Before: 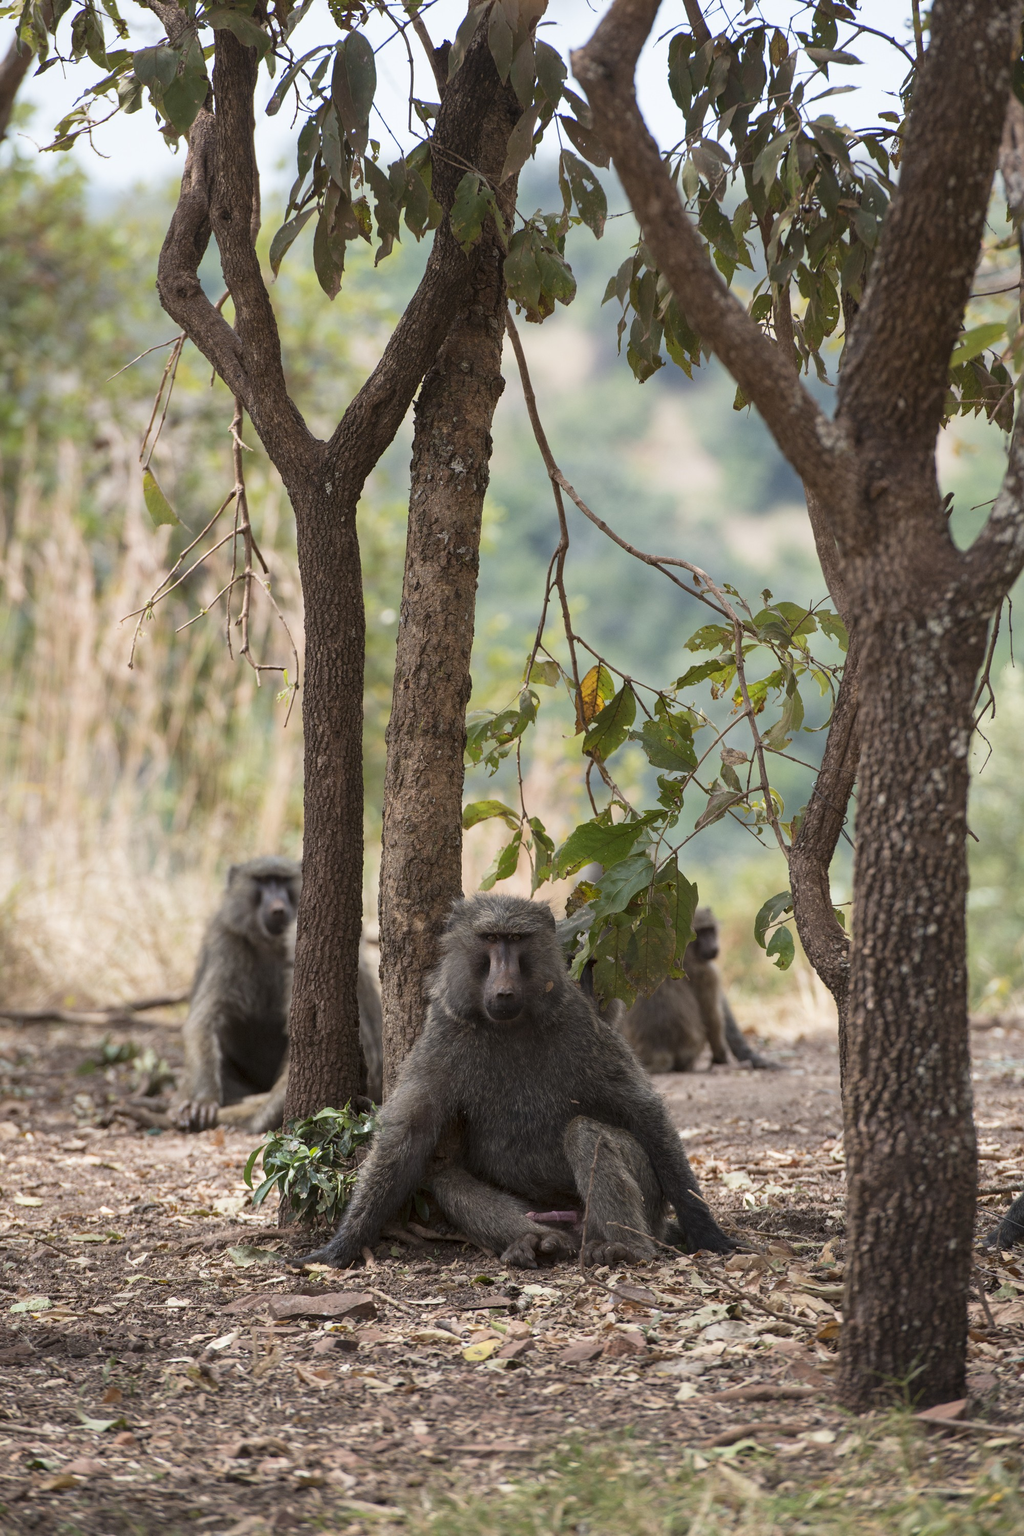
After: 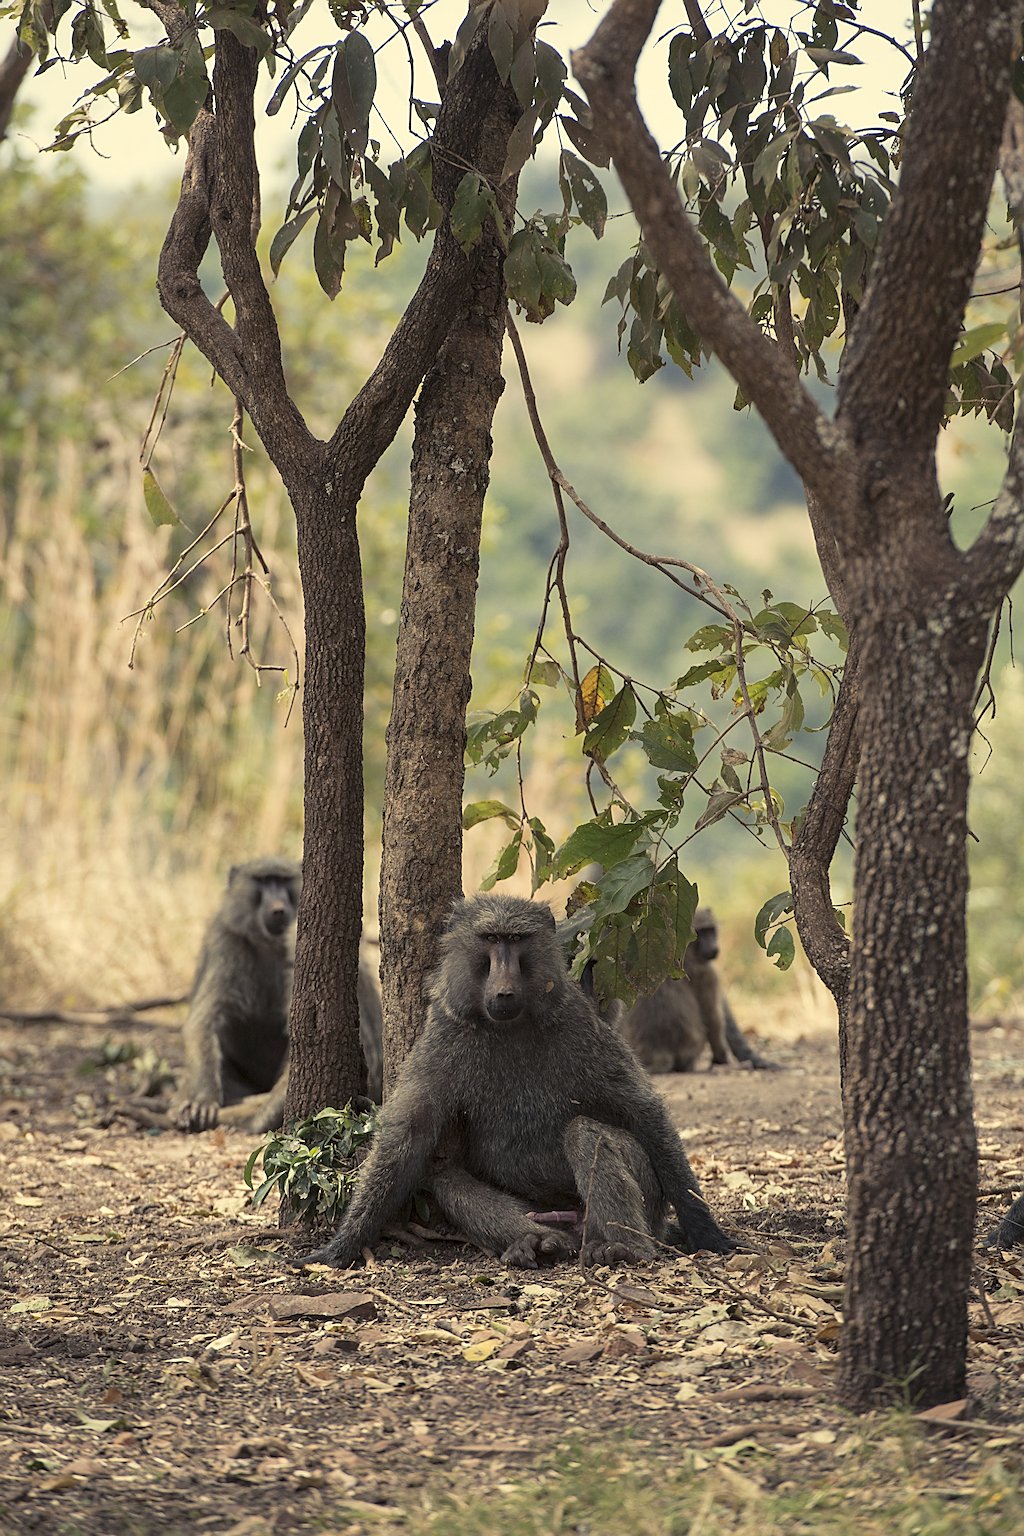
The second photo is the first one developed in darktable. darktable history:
color balance rgb: shadows lift › chroma 2%, shadows lift › hue 263°, highlights gain › chroma 8%, highlights gain › hue 84°, linear chroma grading › global chroma -15%, saturation formula JzAzBz (2021)
sharpen: radius 2.584, amount 0.688
